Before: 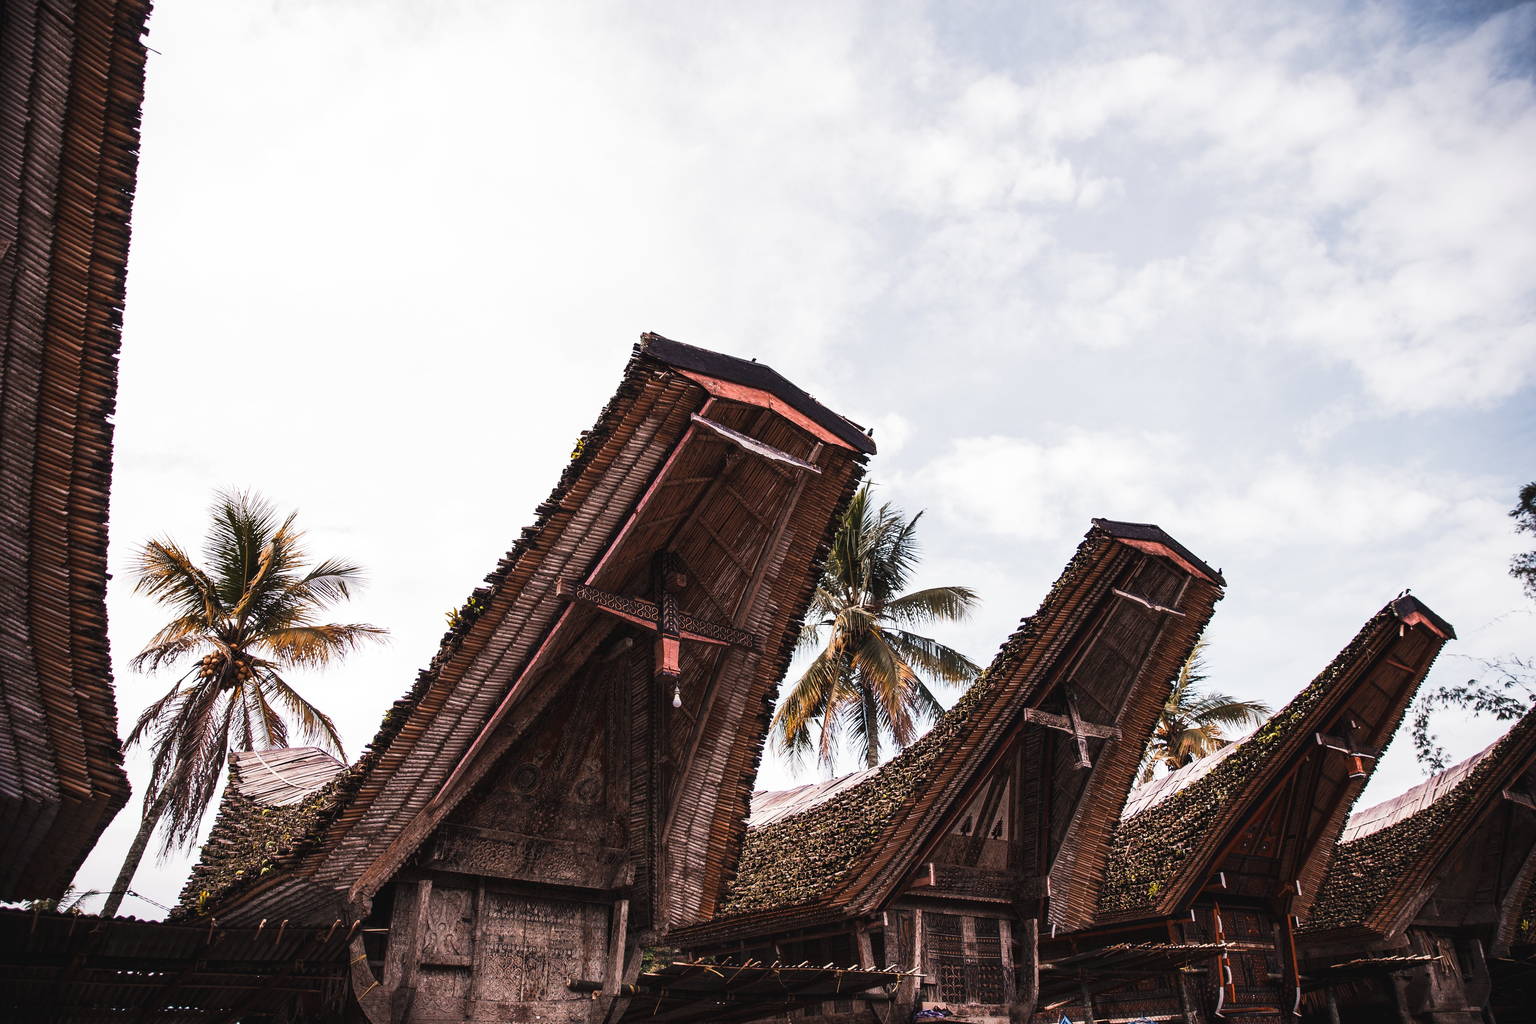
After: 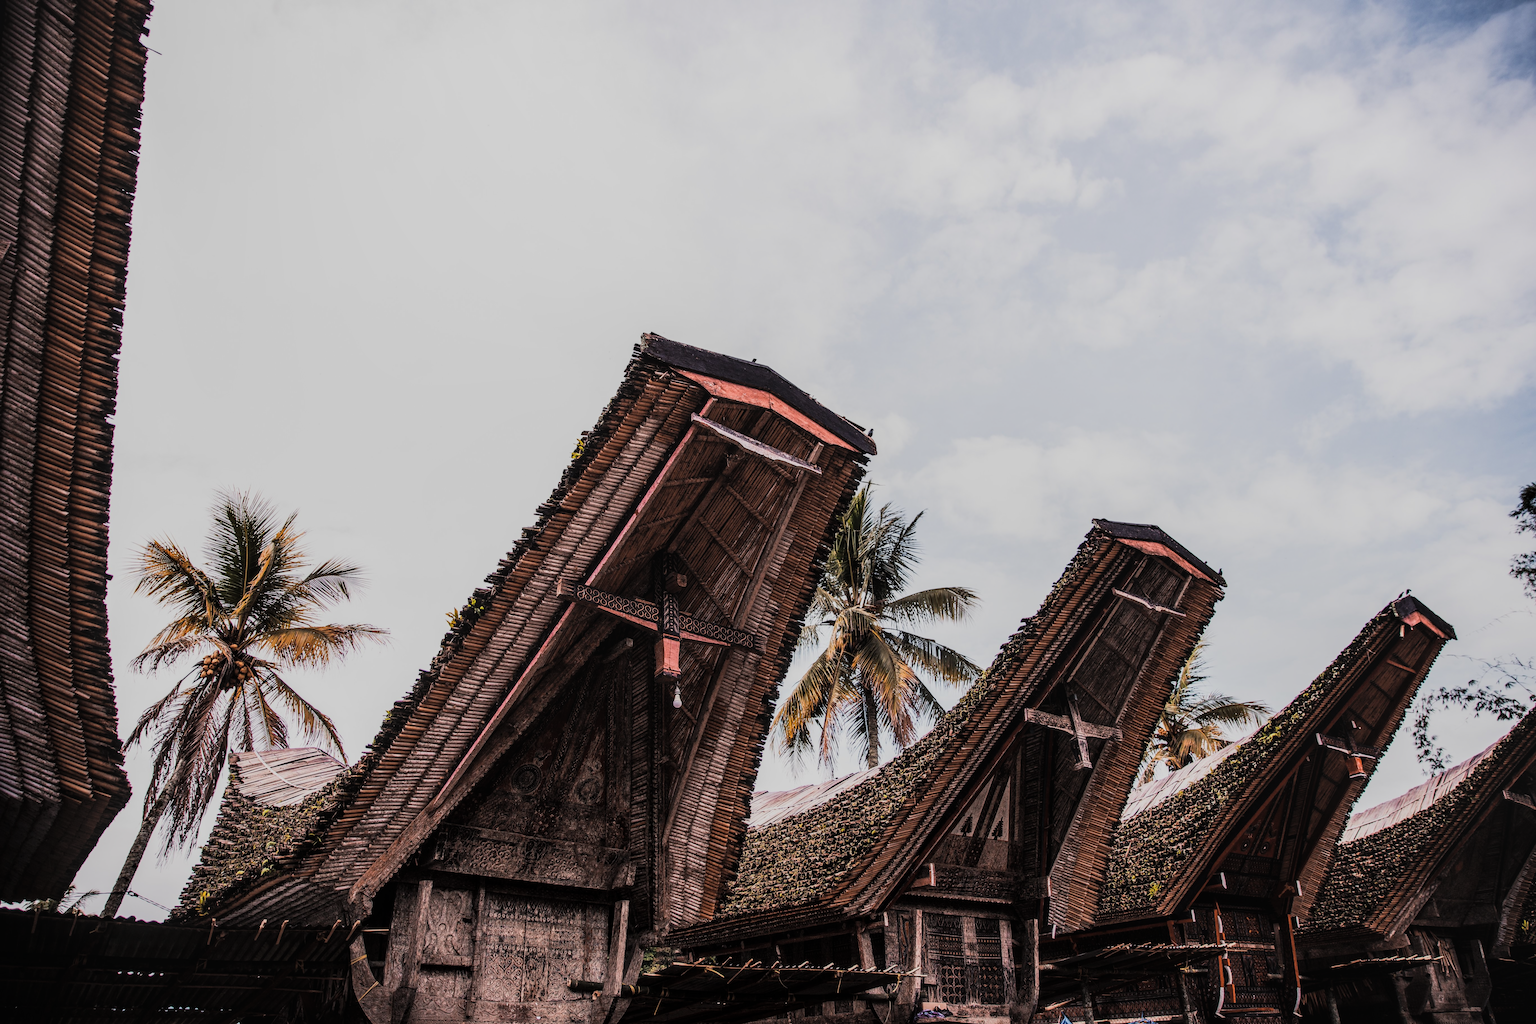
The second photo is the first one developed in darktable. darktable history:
local contrast: on, module defaults
filmic rgb: black relative exposure -7.65 EV, white relative exposure 4.56 EV, hardness 3.61, color science v6 (2022)
